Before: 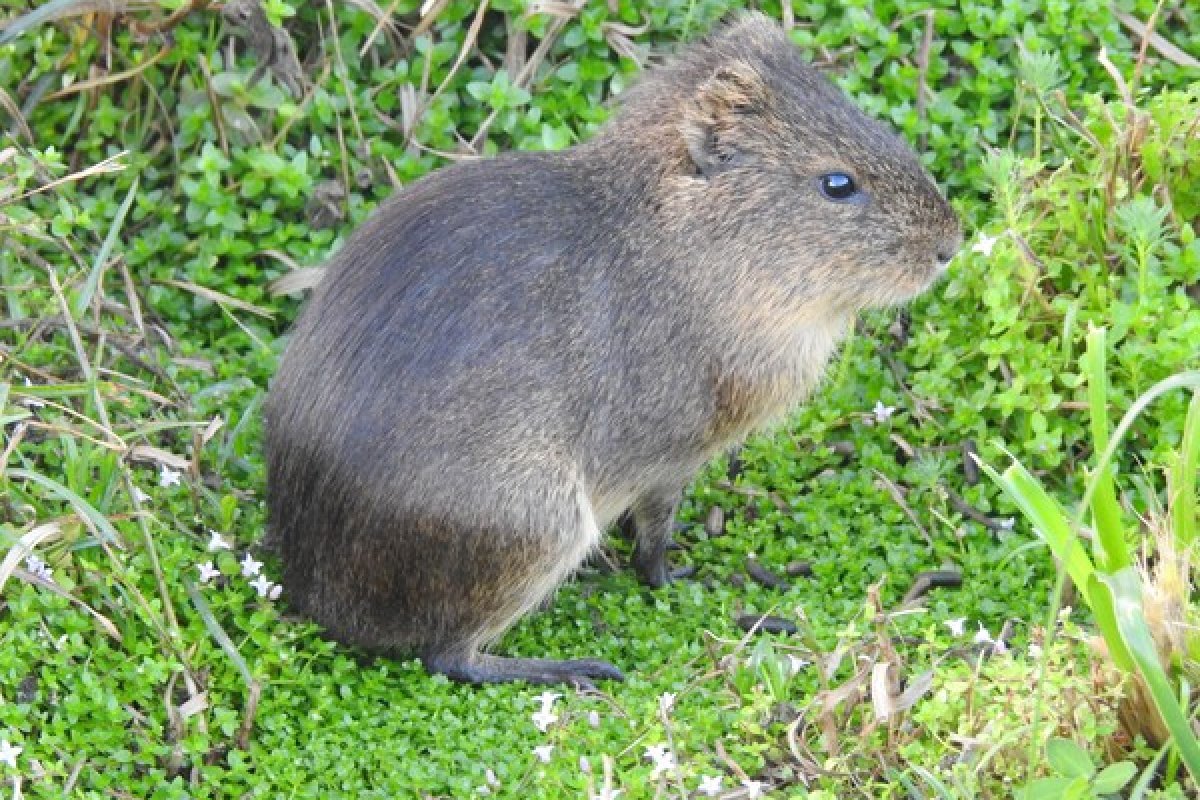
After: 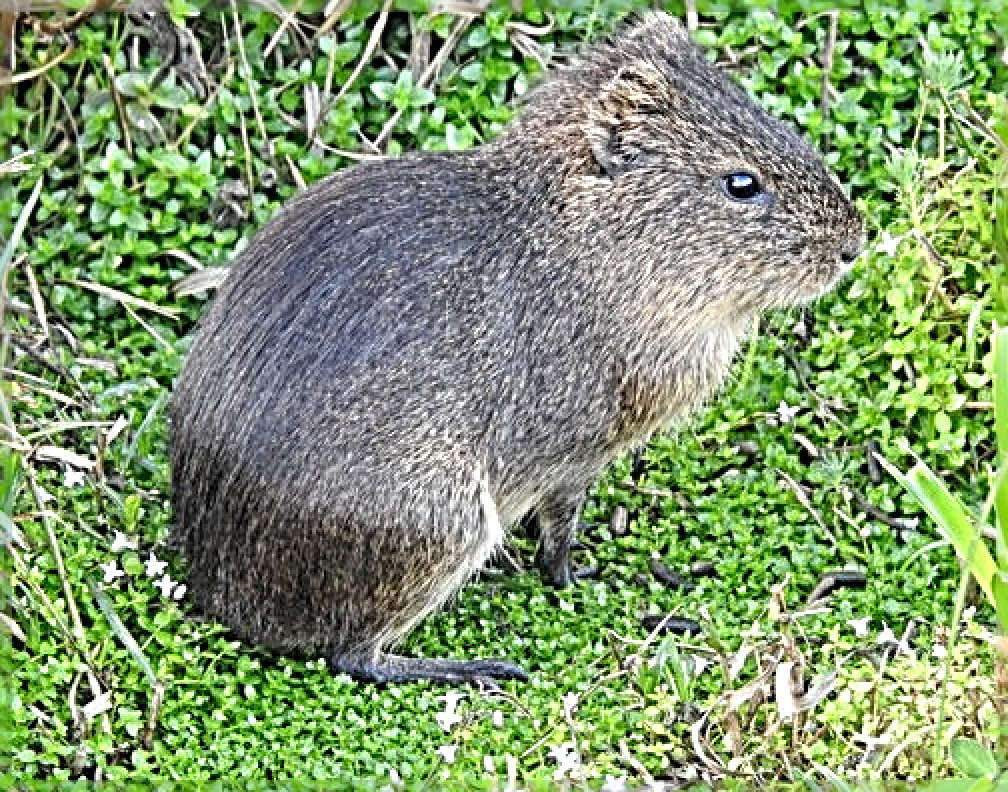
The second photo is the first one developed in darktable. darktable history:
crop: left 8.026%, right 7.374%
local contrast: on, module defaults
sharpen: radius 6.3, amount 1.8, threshold 0
